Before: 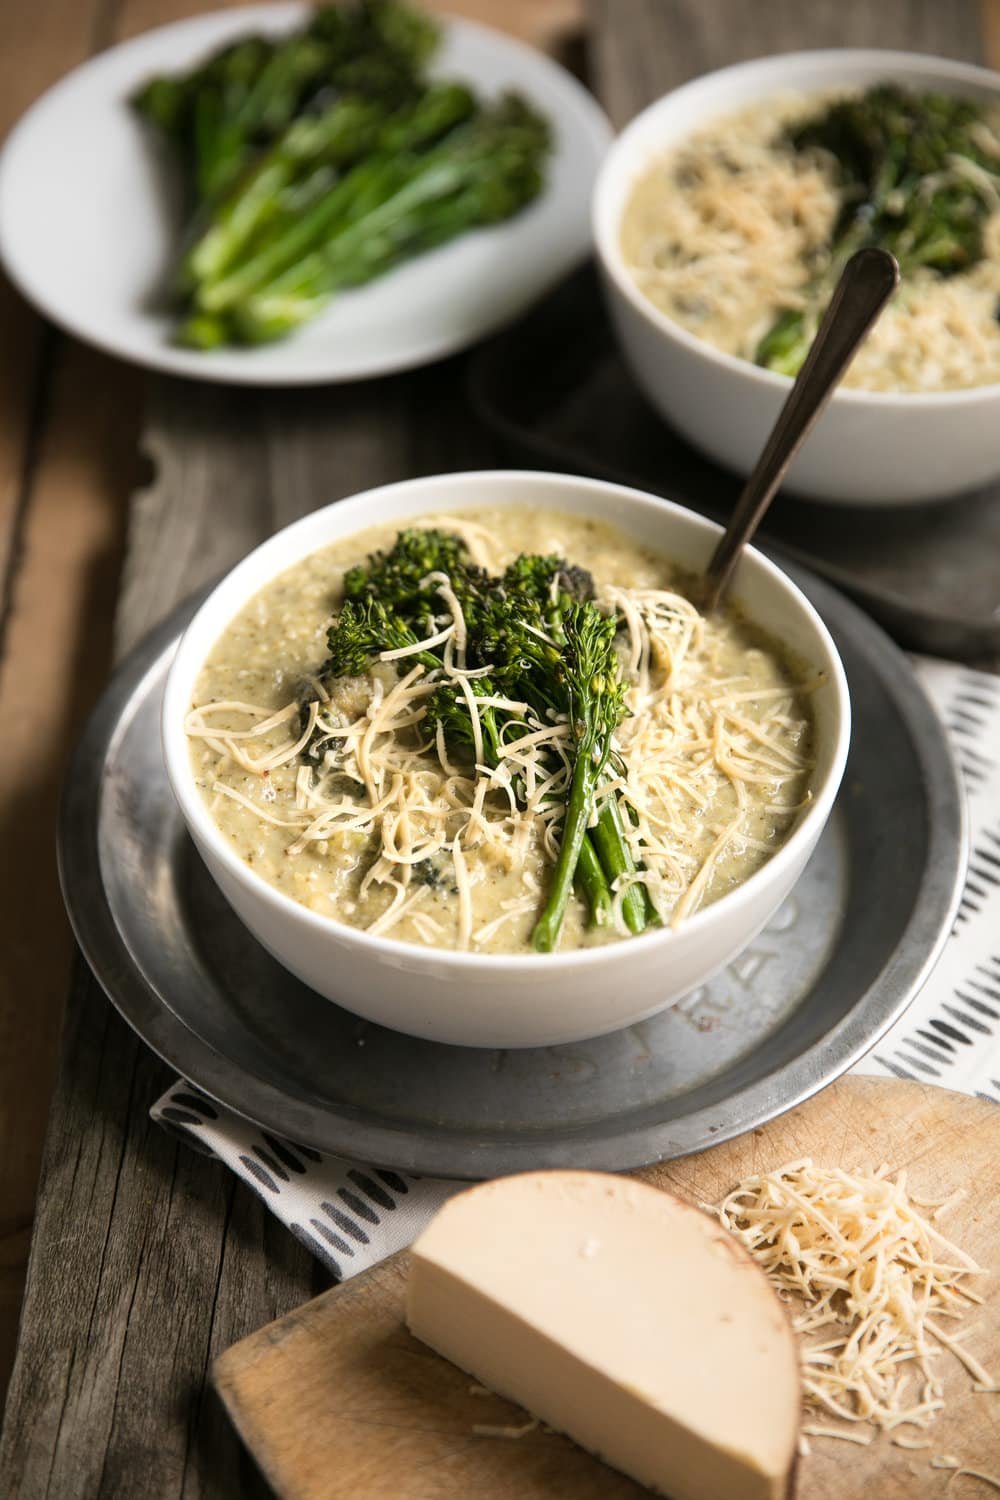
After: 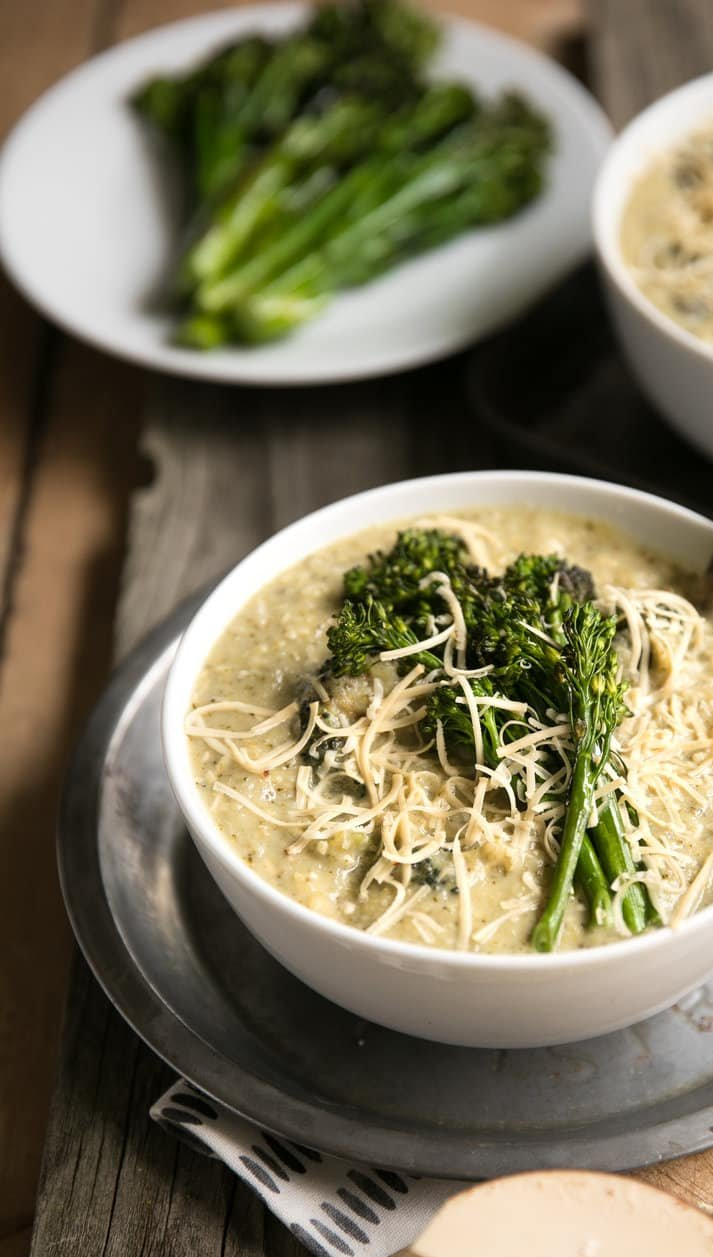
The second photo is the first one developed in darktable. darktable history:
crop: right 28.681%, bottom 16.187%
exposure: compensate highlight preservation false
